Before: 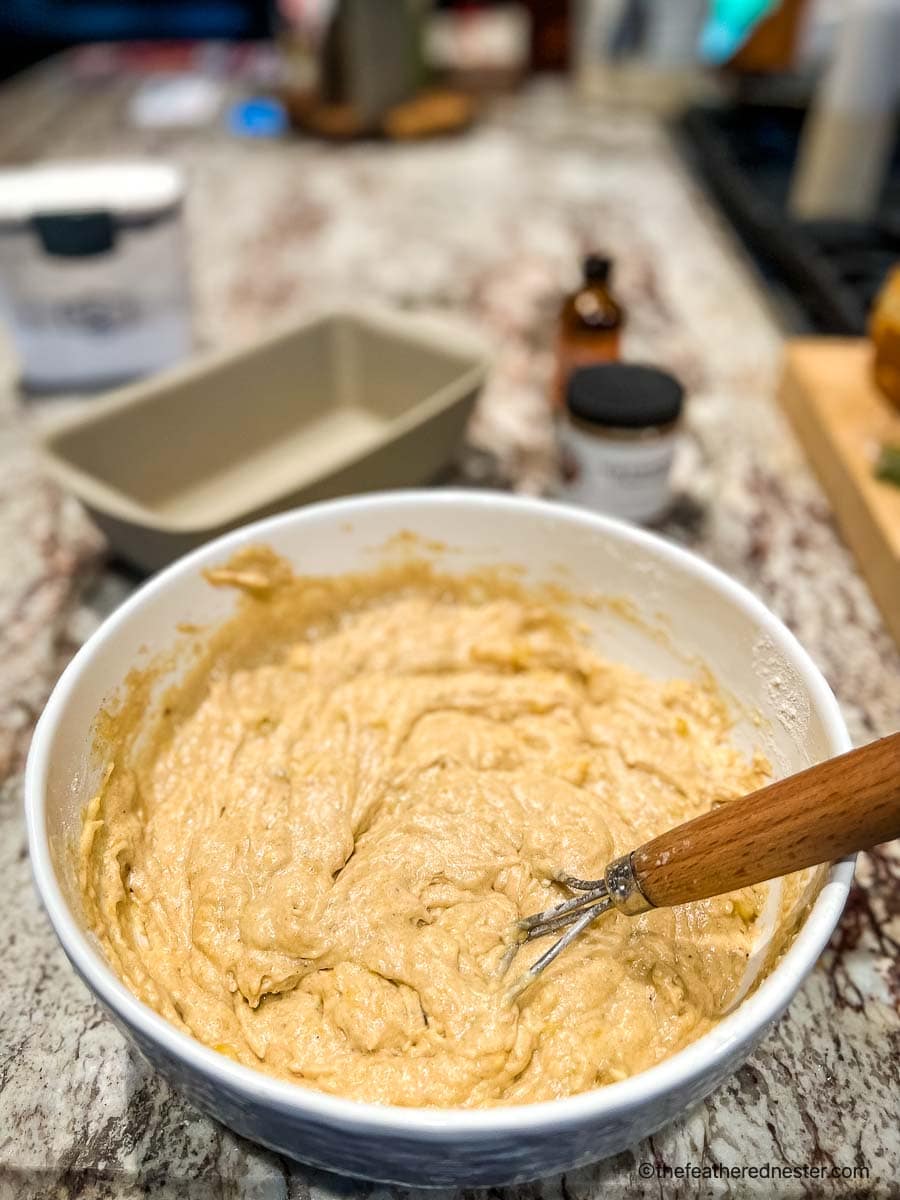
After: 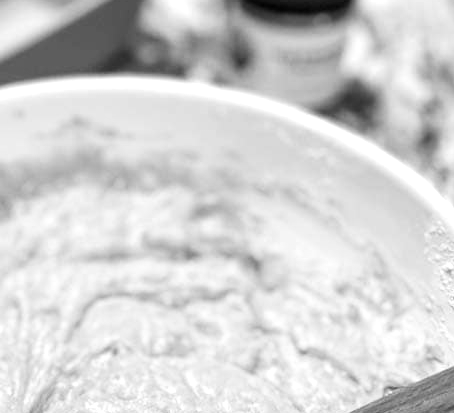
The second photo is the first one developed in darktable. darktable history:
contrast brightness saturation: contrast 0.104, saturation -0.377
color correction: highlights a* -4.73, highlights b* 5.03, saturation 0.959
crop: left 36.534%, top 34.578%, right 12.976%, bottom 30.924%
exposure: black level correction 0.001, exposure 0.499 EV, compensate exposure bias true, compensate highlight preservation false
color zones: curves: ch0 [(0, 0.613) (0.01, 0.613) (0.245, 0.448) (0.498, 0.529) (0.642, 0.665) (0.879, 0.777) (0.99, 0.613)]; ch1 [(0, 0) (0.143, 0) (0.286, 0) (0.429, 0) (0.571, 0) (0.714, 0) (0.857, 0)]
